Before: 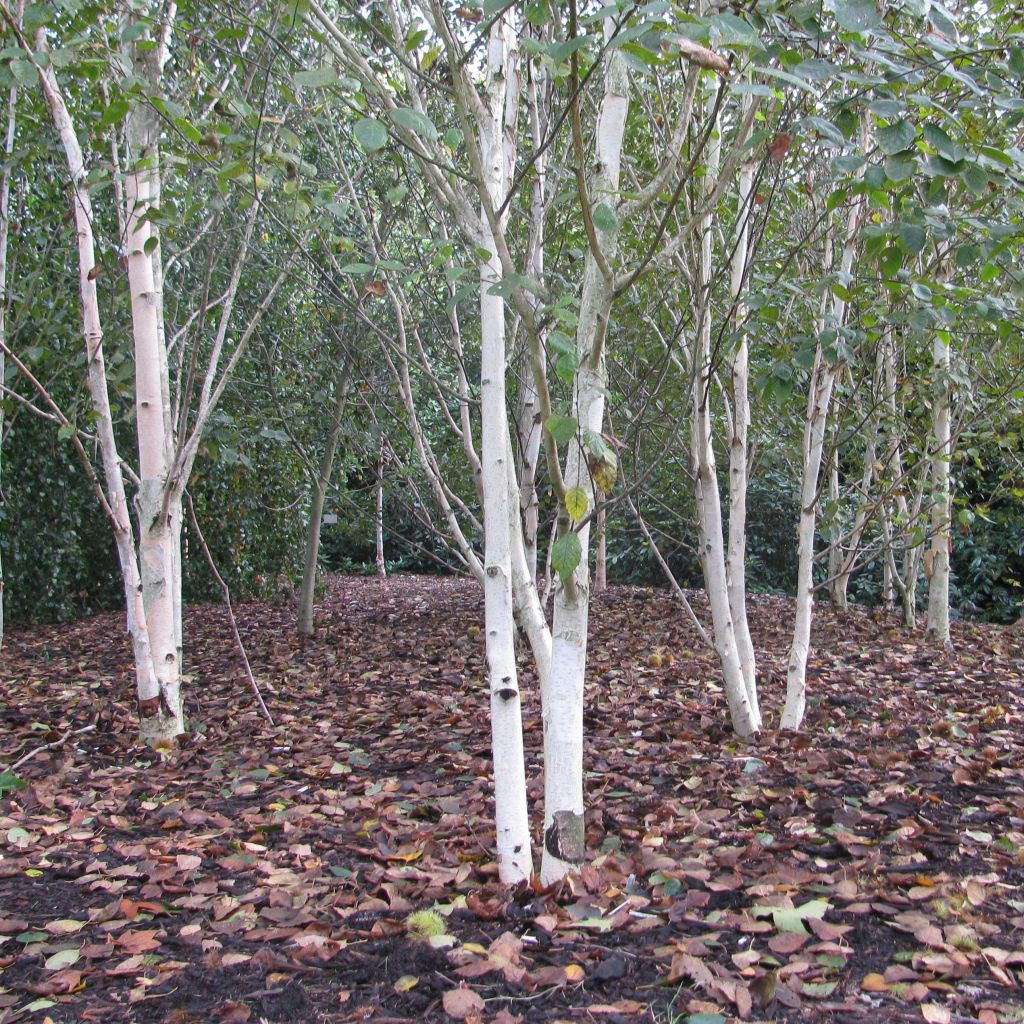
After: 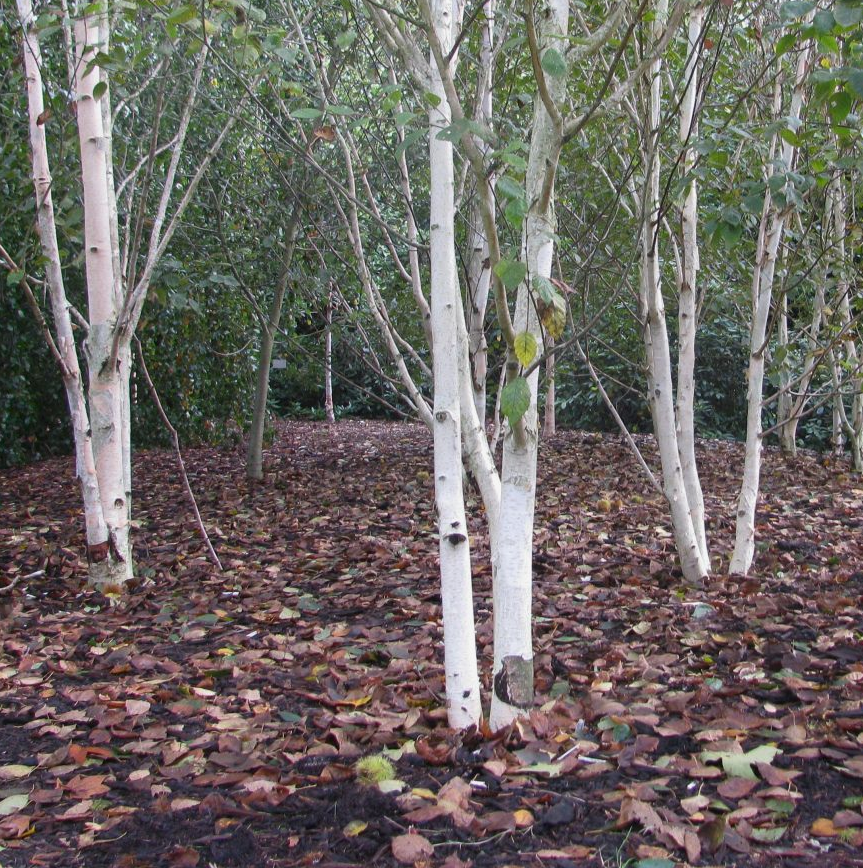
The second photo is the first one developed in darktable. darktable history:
crop and rotate: left 5.002%, top 15.182%, right 10.641%
exposure: exposure -0.113 EV, compensate highlight preservation false
shadows and highlights: shadows -88.74, highlights -36.12, soften with gaussian
